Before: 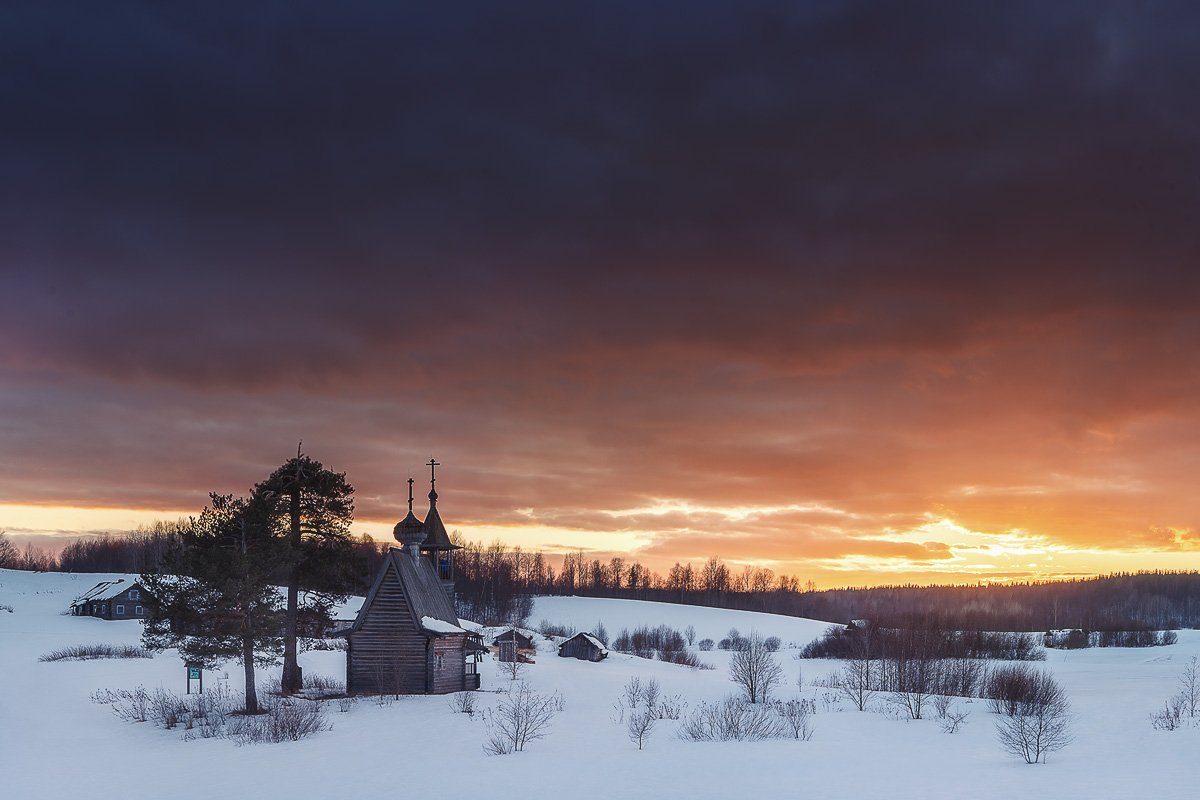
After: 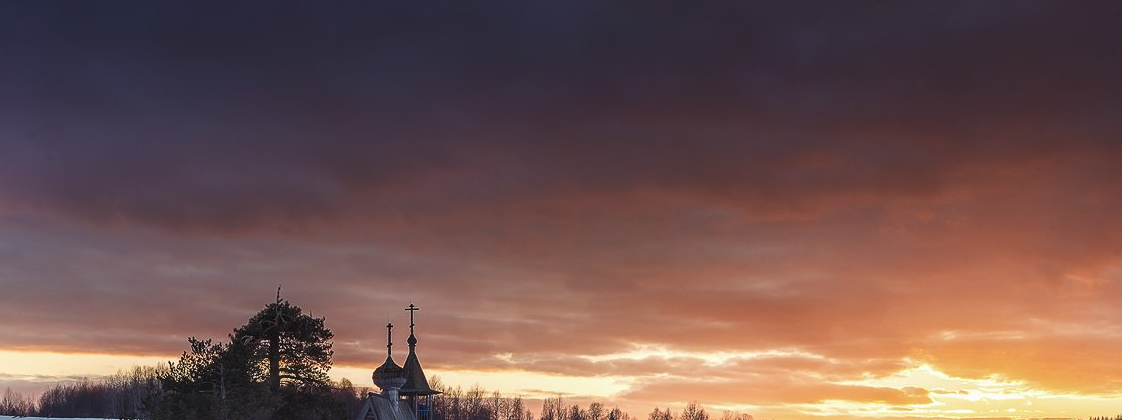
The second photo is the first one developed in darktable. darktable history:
crop: left 1.803%, top 19.49%, right 4.626%, bottom 27.926%
